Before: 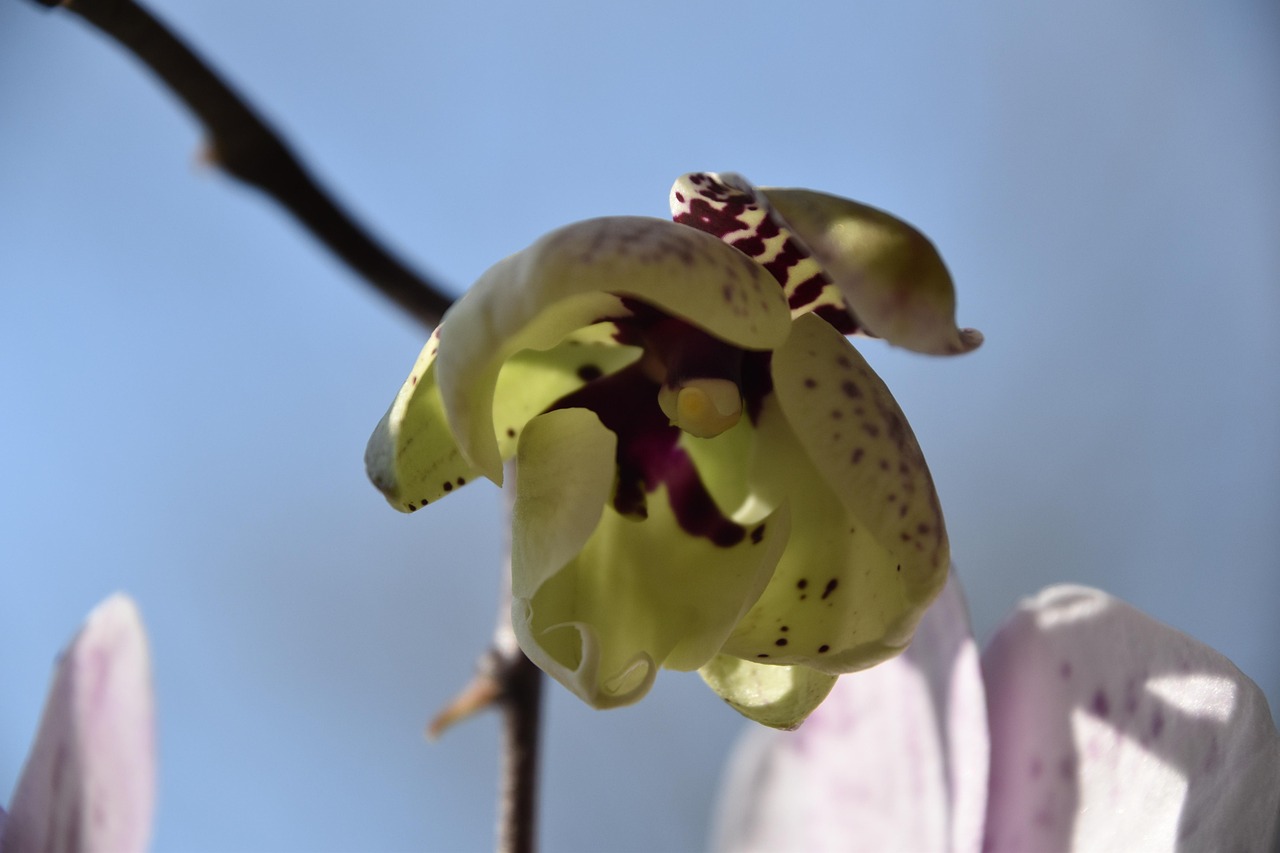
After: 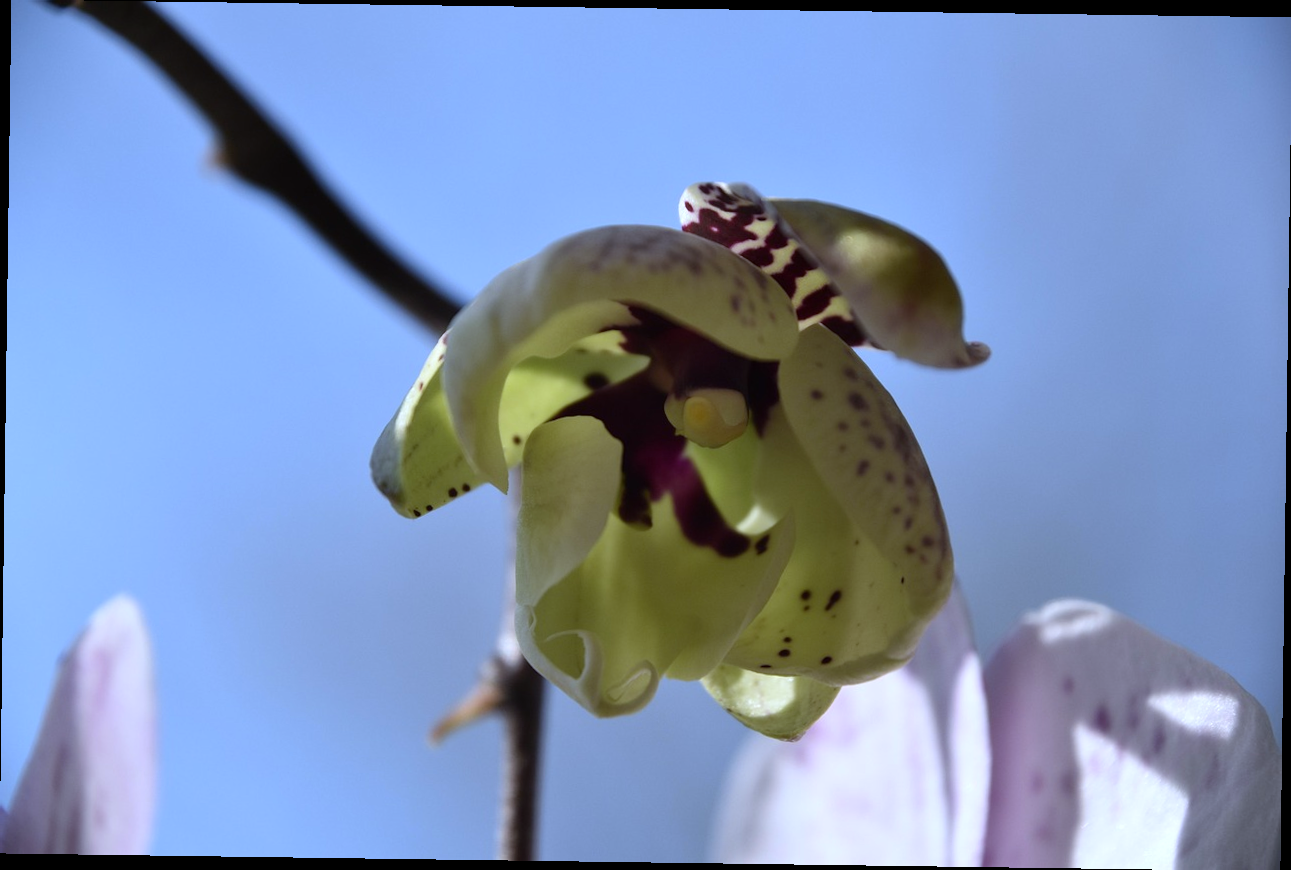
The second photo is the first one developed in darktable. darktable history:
white balance: red 0.948, green 1.02, blue 1.176
rotate and perspective: rotation 0.8°, automatic cropping off
